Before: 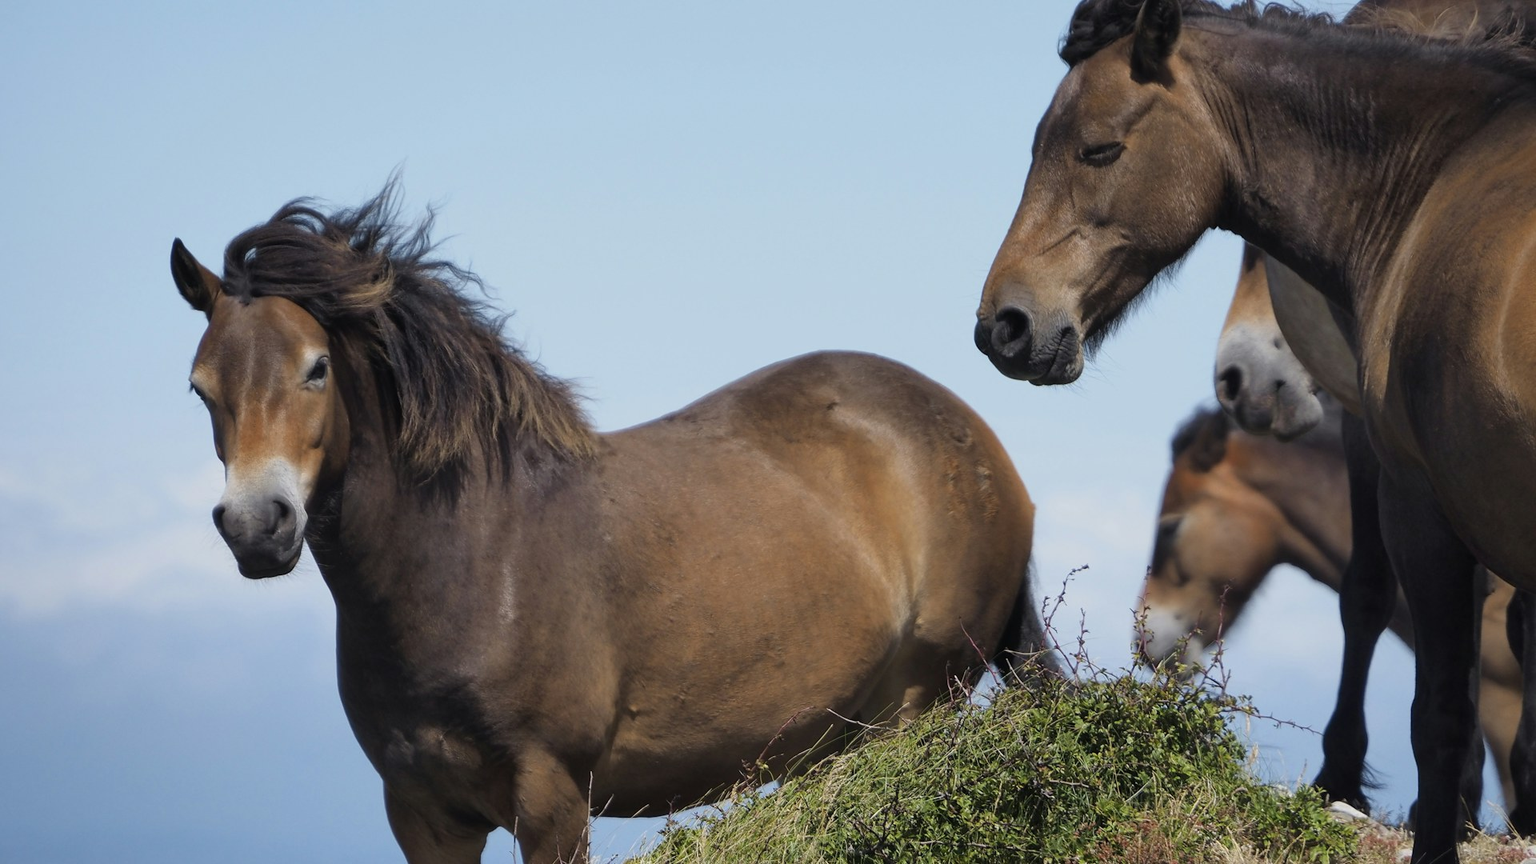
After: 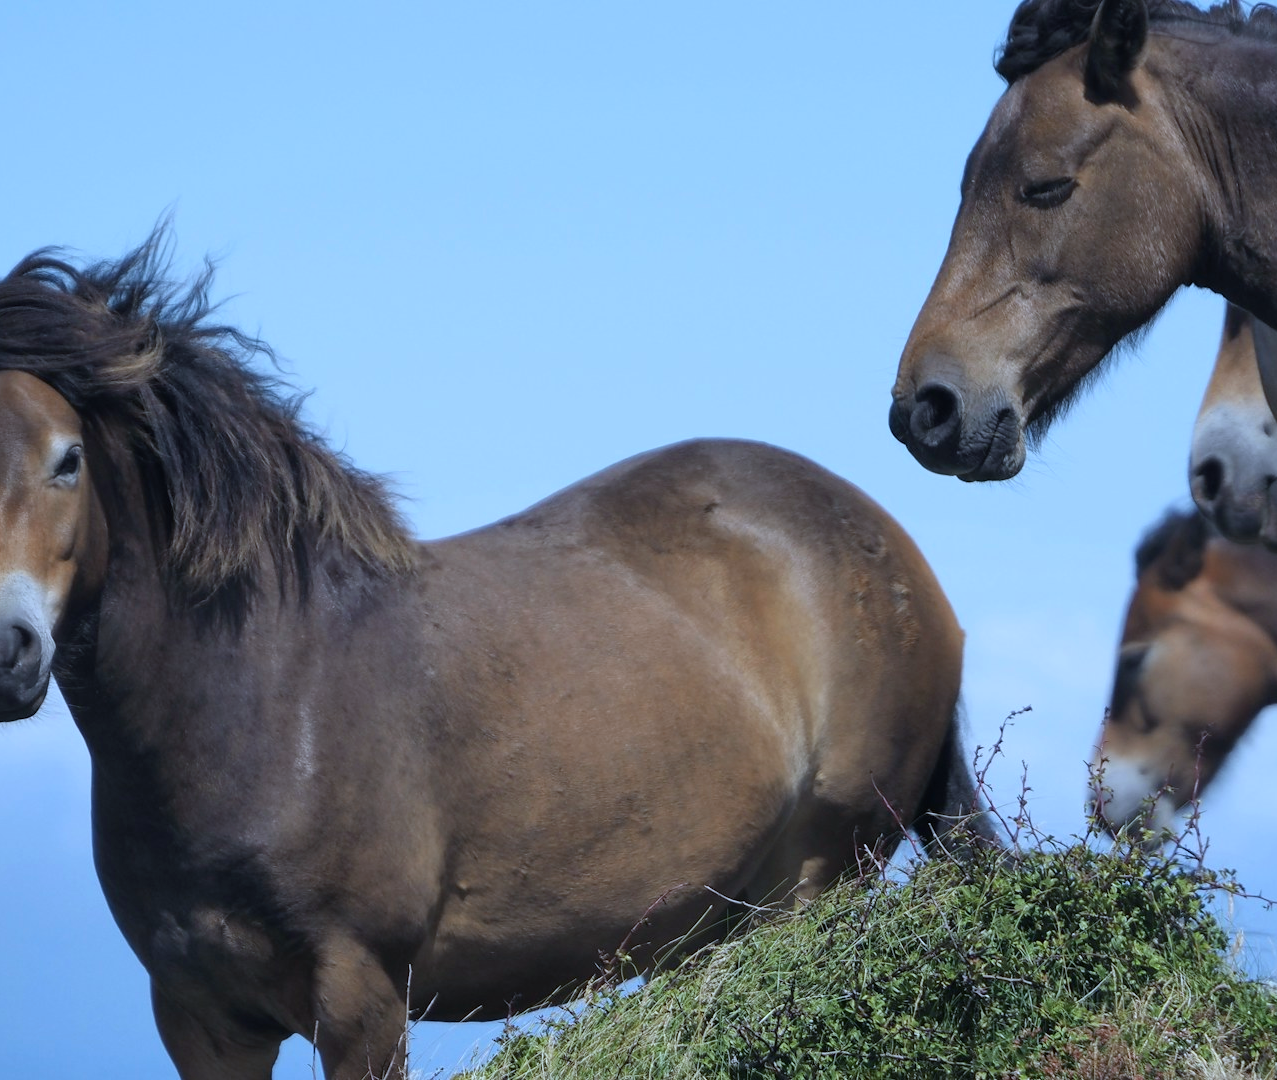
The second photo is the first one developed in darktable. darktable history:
crop: left 17.154%, right 16.298%
color calibration: illuminant custom, x 0.389, y 0.387, temperature 3822.61 K
